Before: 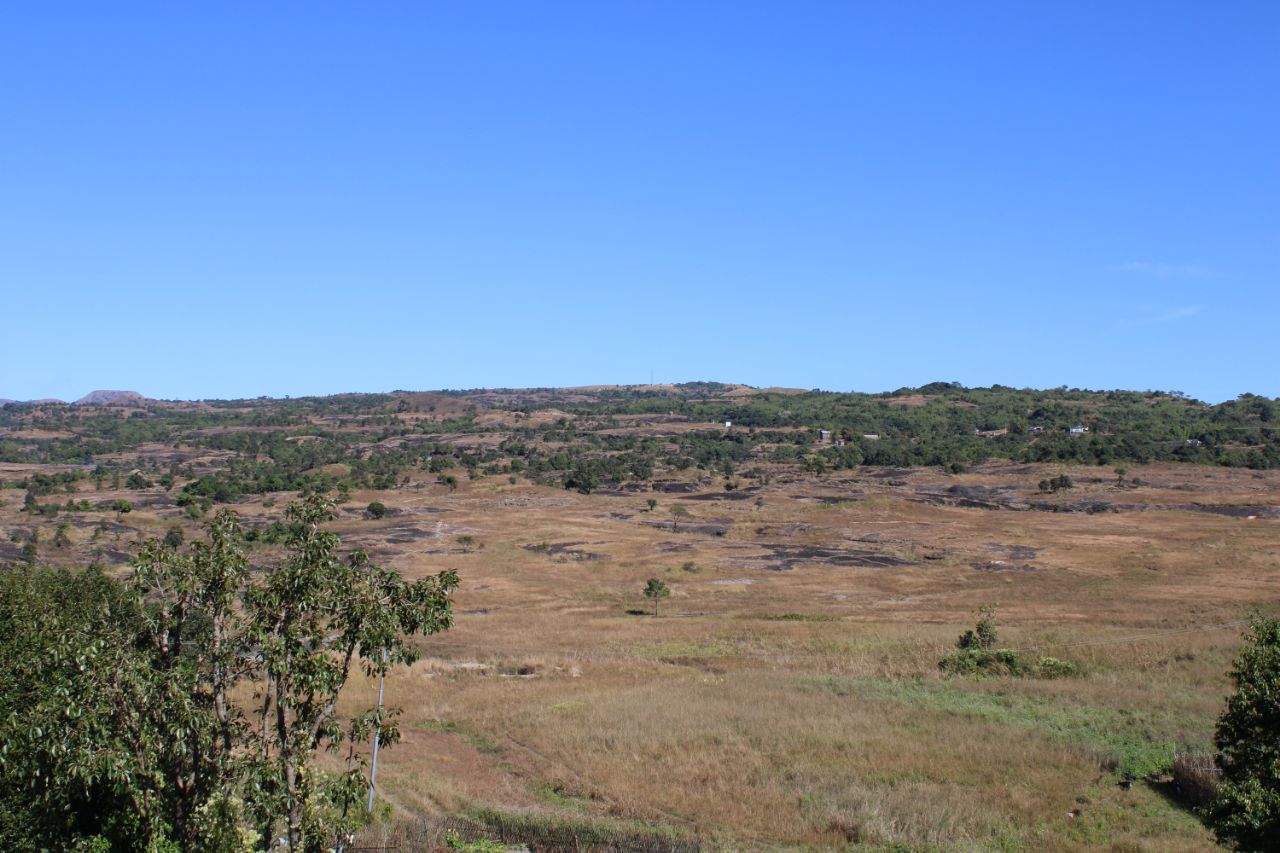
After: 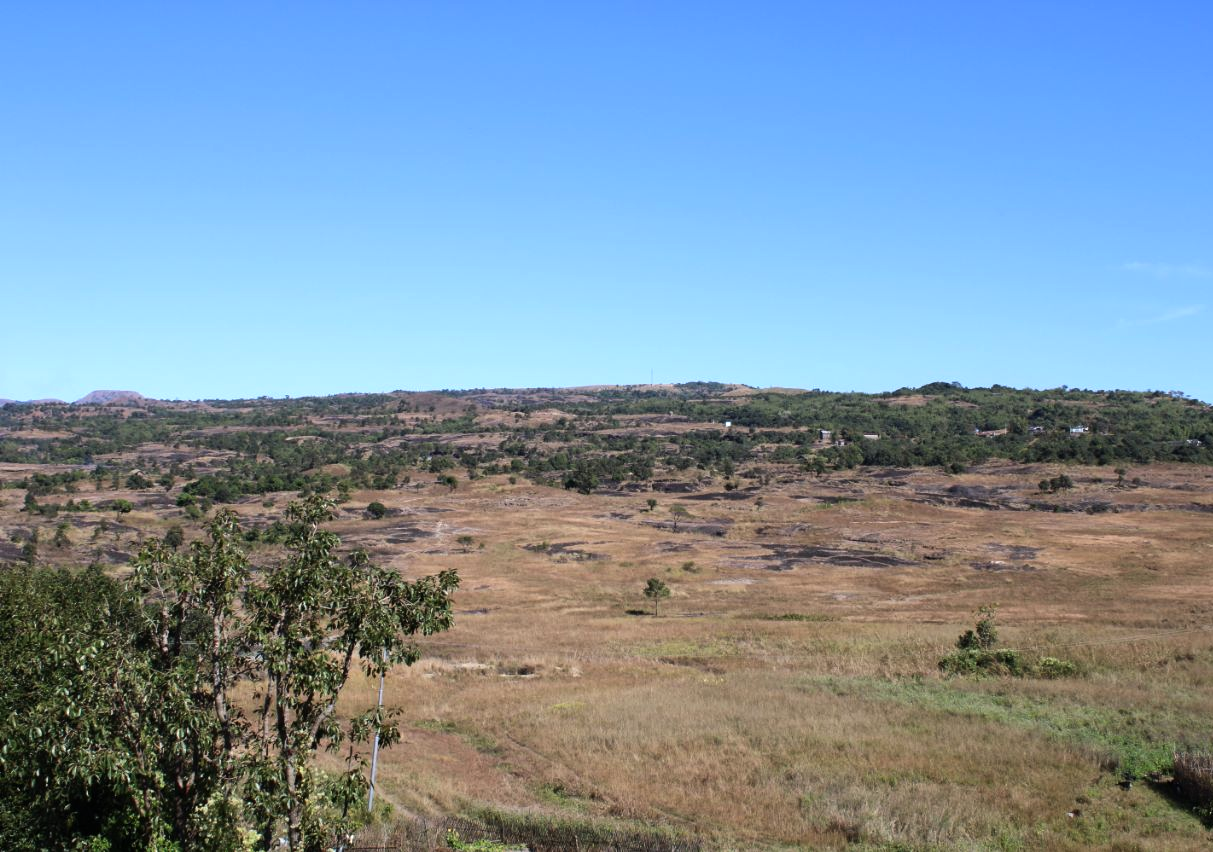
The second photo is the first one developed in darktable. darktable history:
crop and rotate: right 5.167%
tone equalizer: -8 EV -0.417 EV, -7 EV -0.389 EV, -6 EV -0.333 EV, -5 EV -0.222 EV, -3 EV 0.222 EV, -2 EV 0.333 EV, -1 EV 0.389 EV, +0 EV 0.417 EV, edges refinement/feathering 500, mask exposure compensation -1.57 EV, preserve details no
